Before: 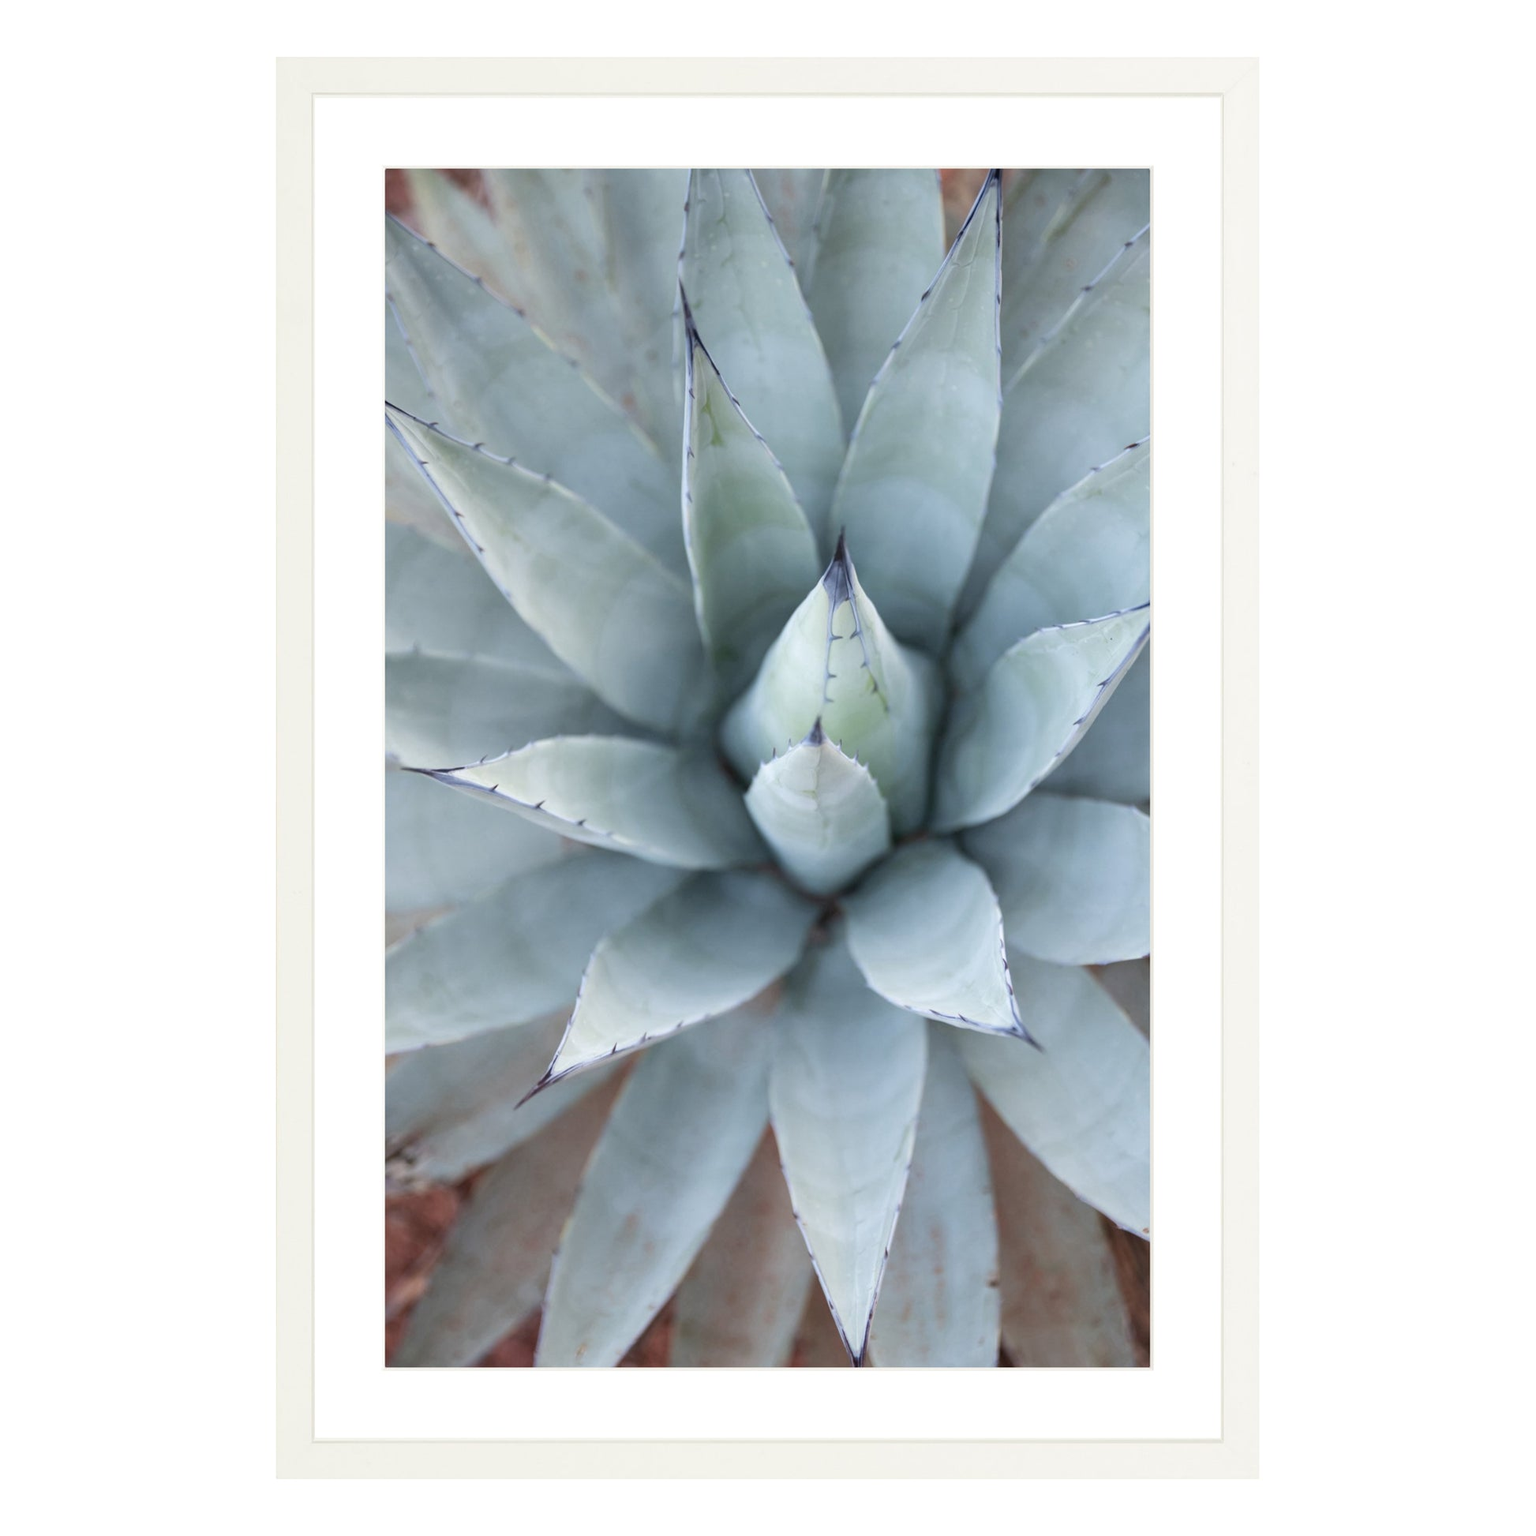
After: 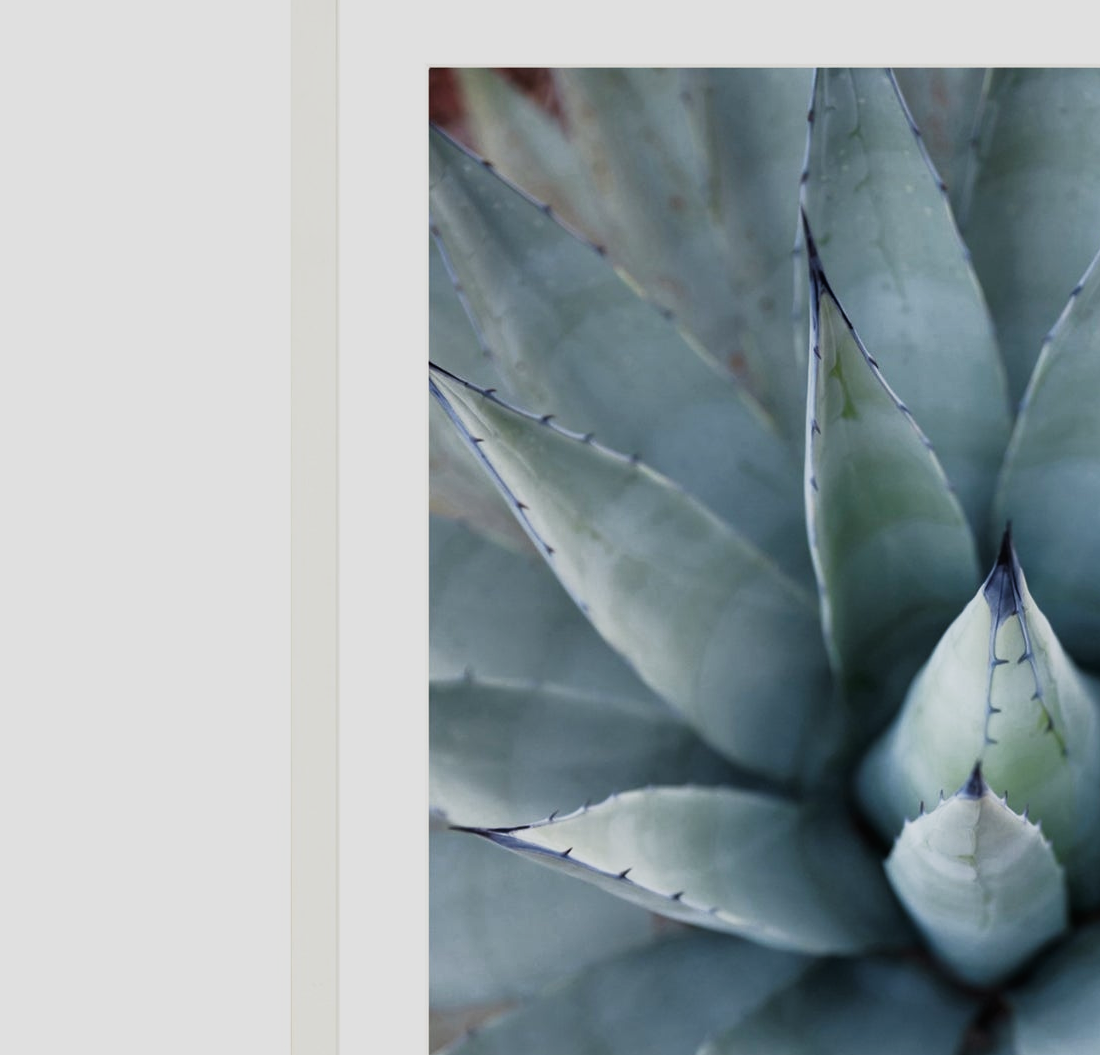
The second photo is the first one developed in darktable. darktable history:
crop and rotate: left 3.06%, top 7.544%, right 40.393%, bottom 38.231%
tone equalizer: -8 EV -1.99 EV, -7 EV -1.96 EV, -6 EV -1.97 EV, -5 EV -2 EV, -4 EV -1.97 EV, -3 EV -1.99 EV, -2 EV -1.97 EV, -1 EV -1.63 EV, +0 EV -1.97 EV, edges refinement/feathering 500, mask exposure compensation -1.57 EV, preserve details no
base curve: curves: ch0 [(0, 0) (0.007, 0.004) (0.027, 0.03) (0.046, 0.07) (0.207, 0.54) (0.442, 0.872) (0.673, 0.972) (1, 1)], preserve colors none
